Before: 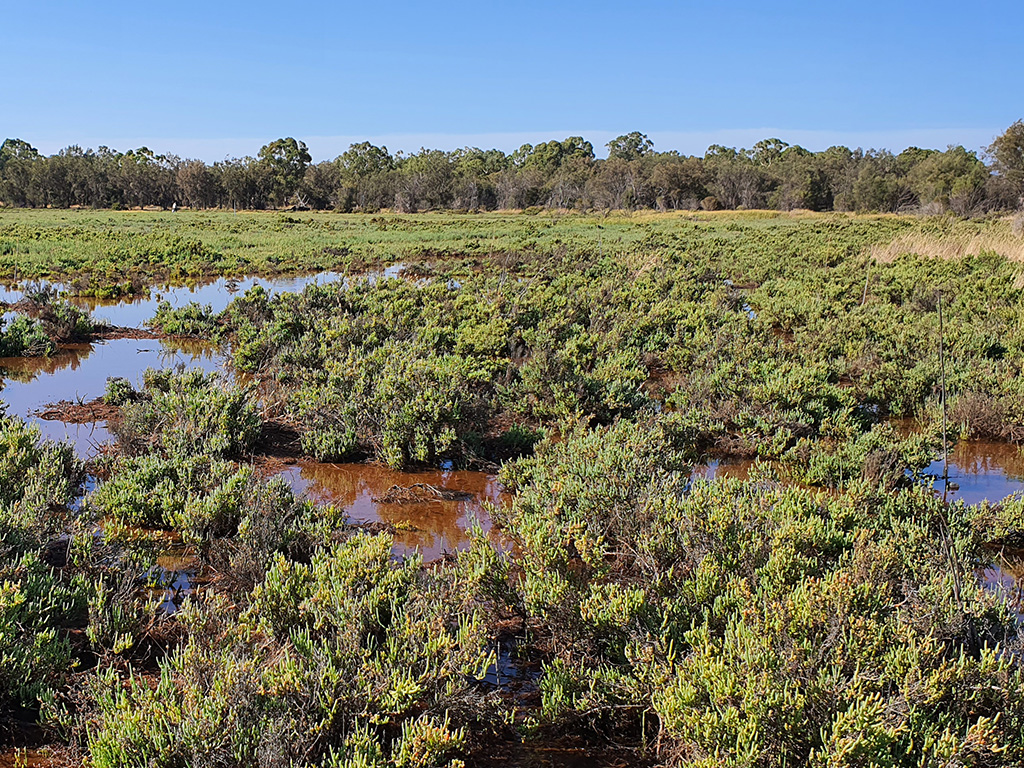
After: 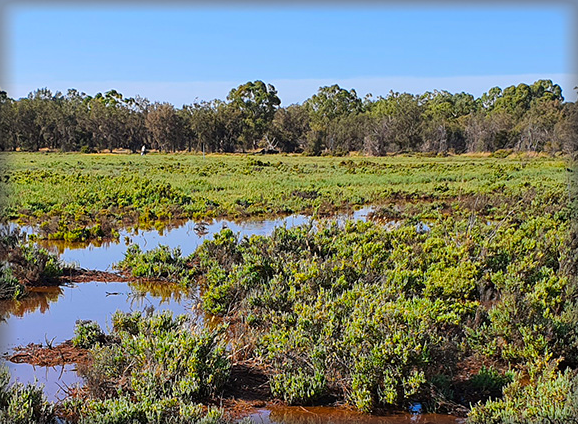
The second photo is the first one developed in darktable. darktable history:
vignetting: fall-off start 93.99%, fall-off radius 5.94%, automatic ratio true, width/height ratio 1.332, shape 0.043
color balance rgb: perceptual saturation grading › global saturation 24.929%, global vibrance 15.115%
crop and rotate: left 3.033%, top 7.428%, right 40.513%, bottom 37.291%
